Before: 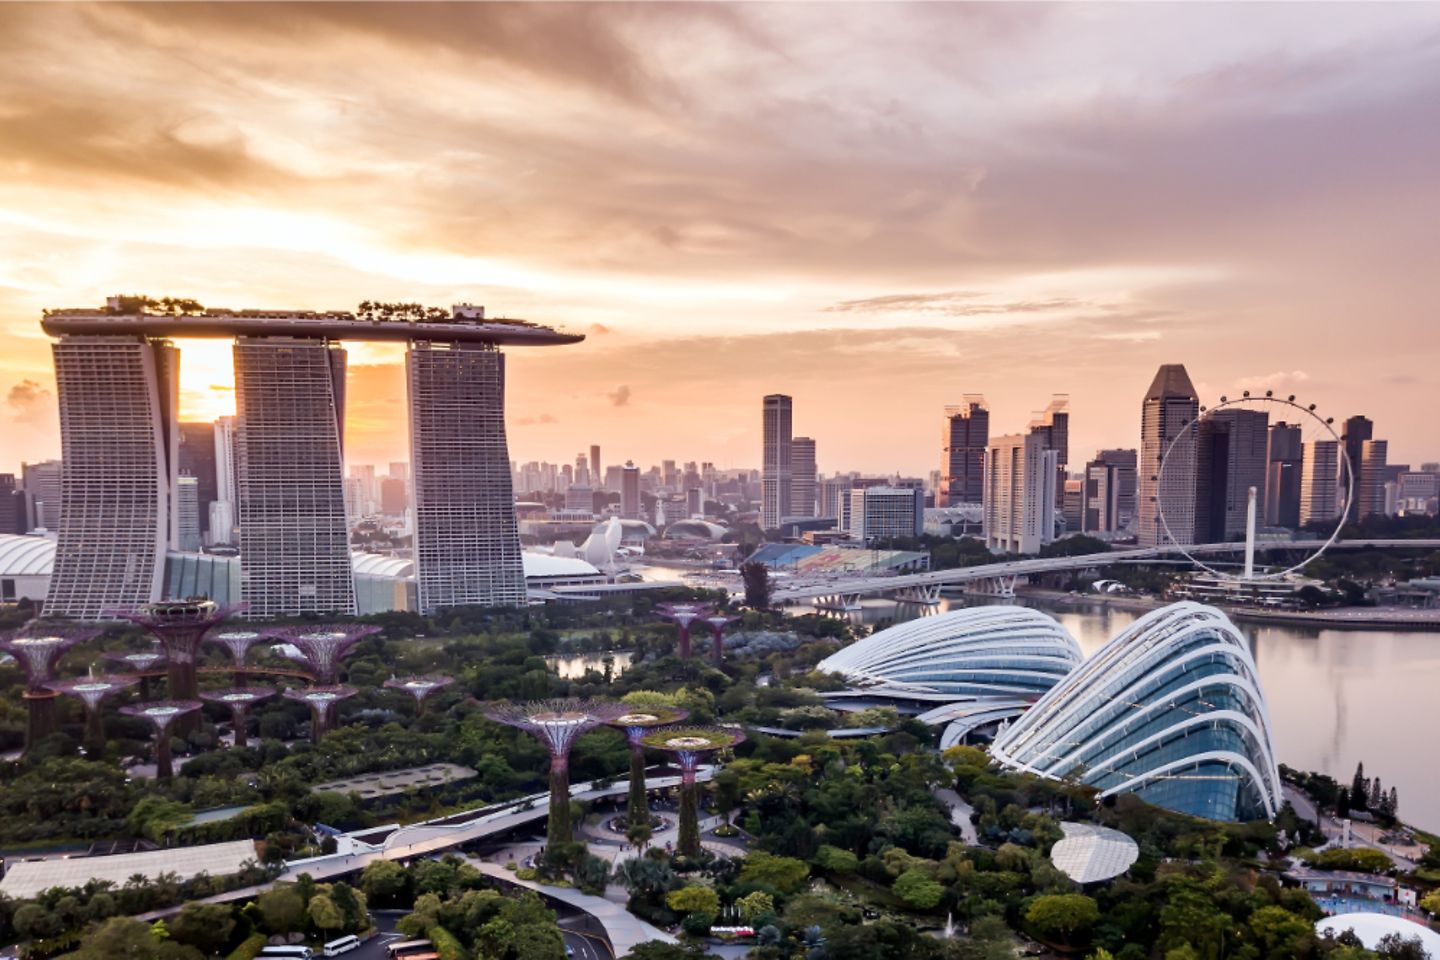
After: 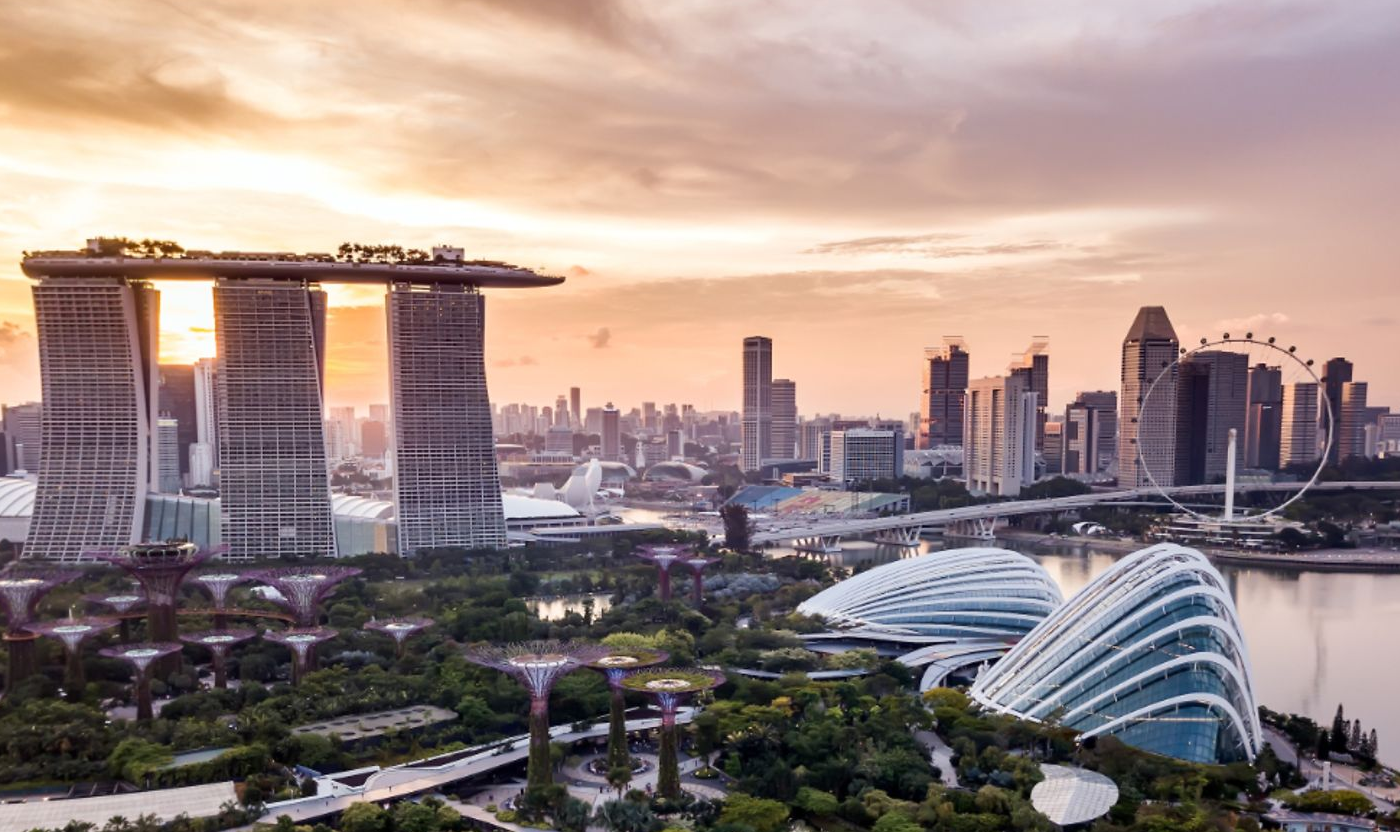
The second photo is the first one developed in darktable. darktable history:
crop: left 1.39%, top 6.143%, right 1.355%, bottom 7.111%
